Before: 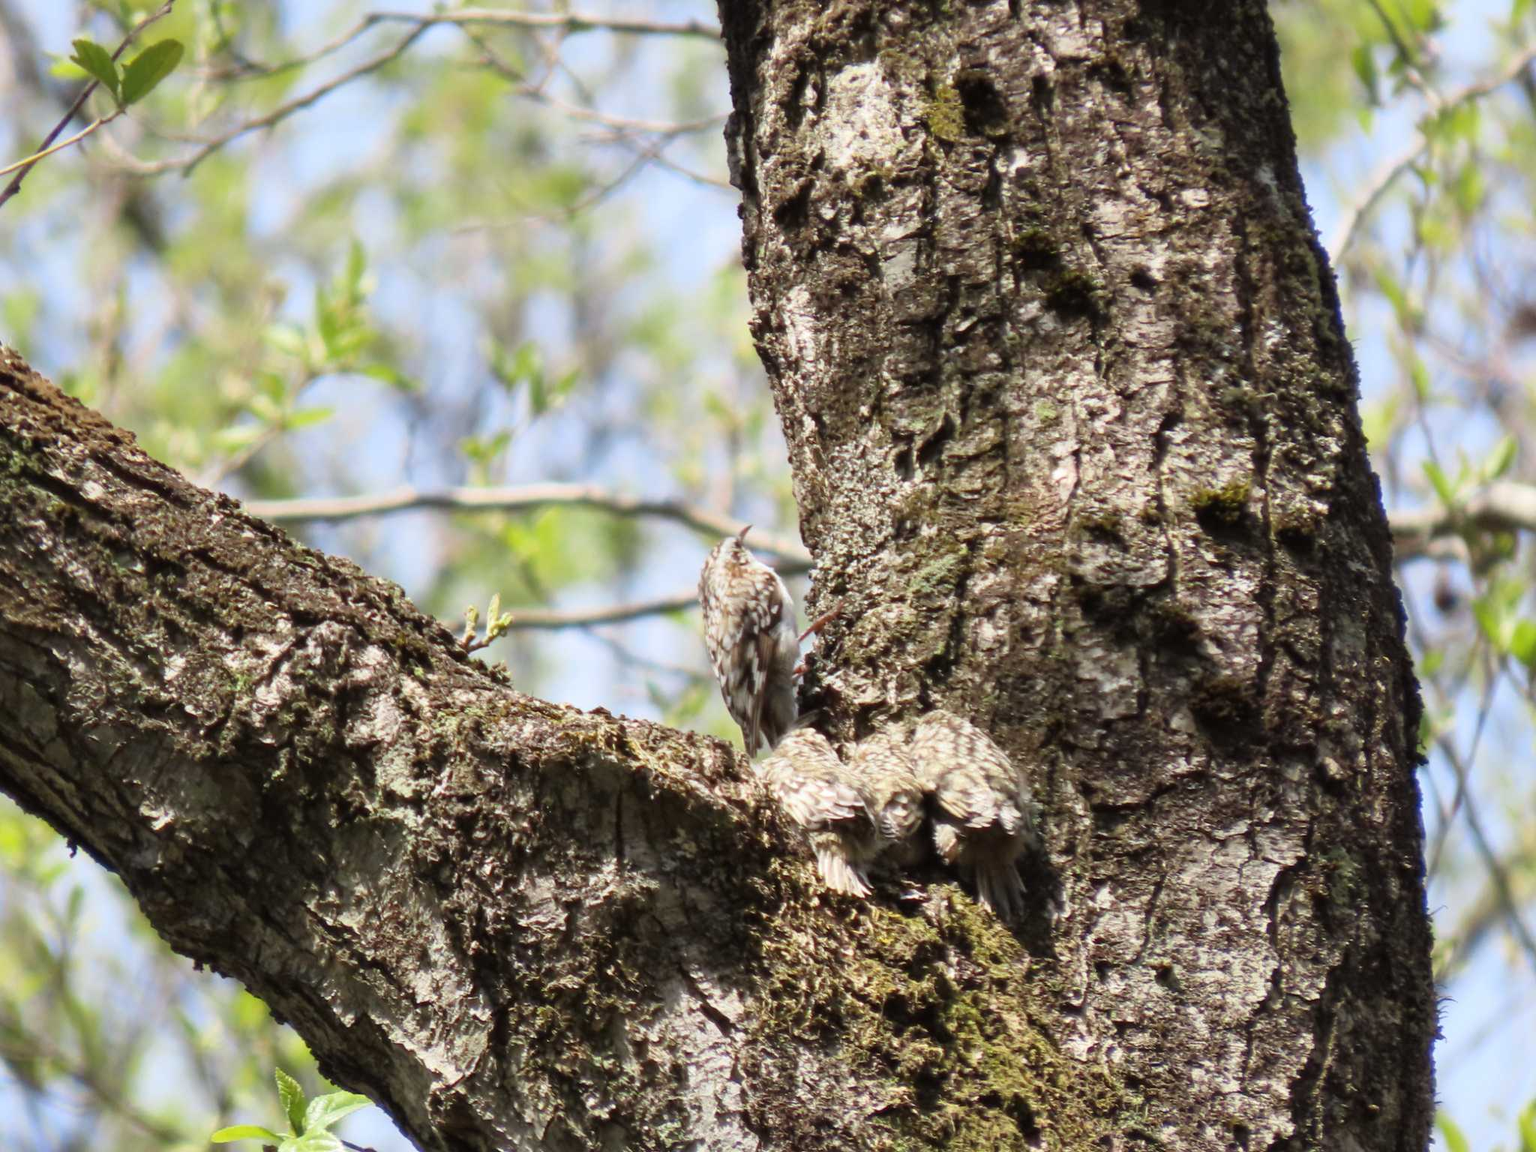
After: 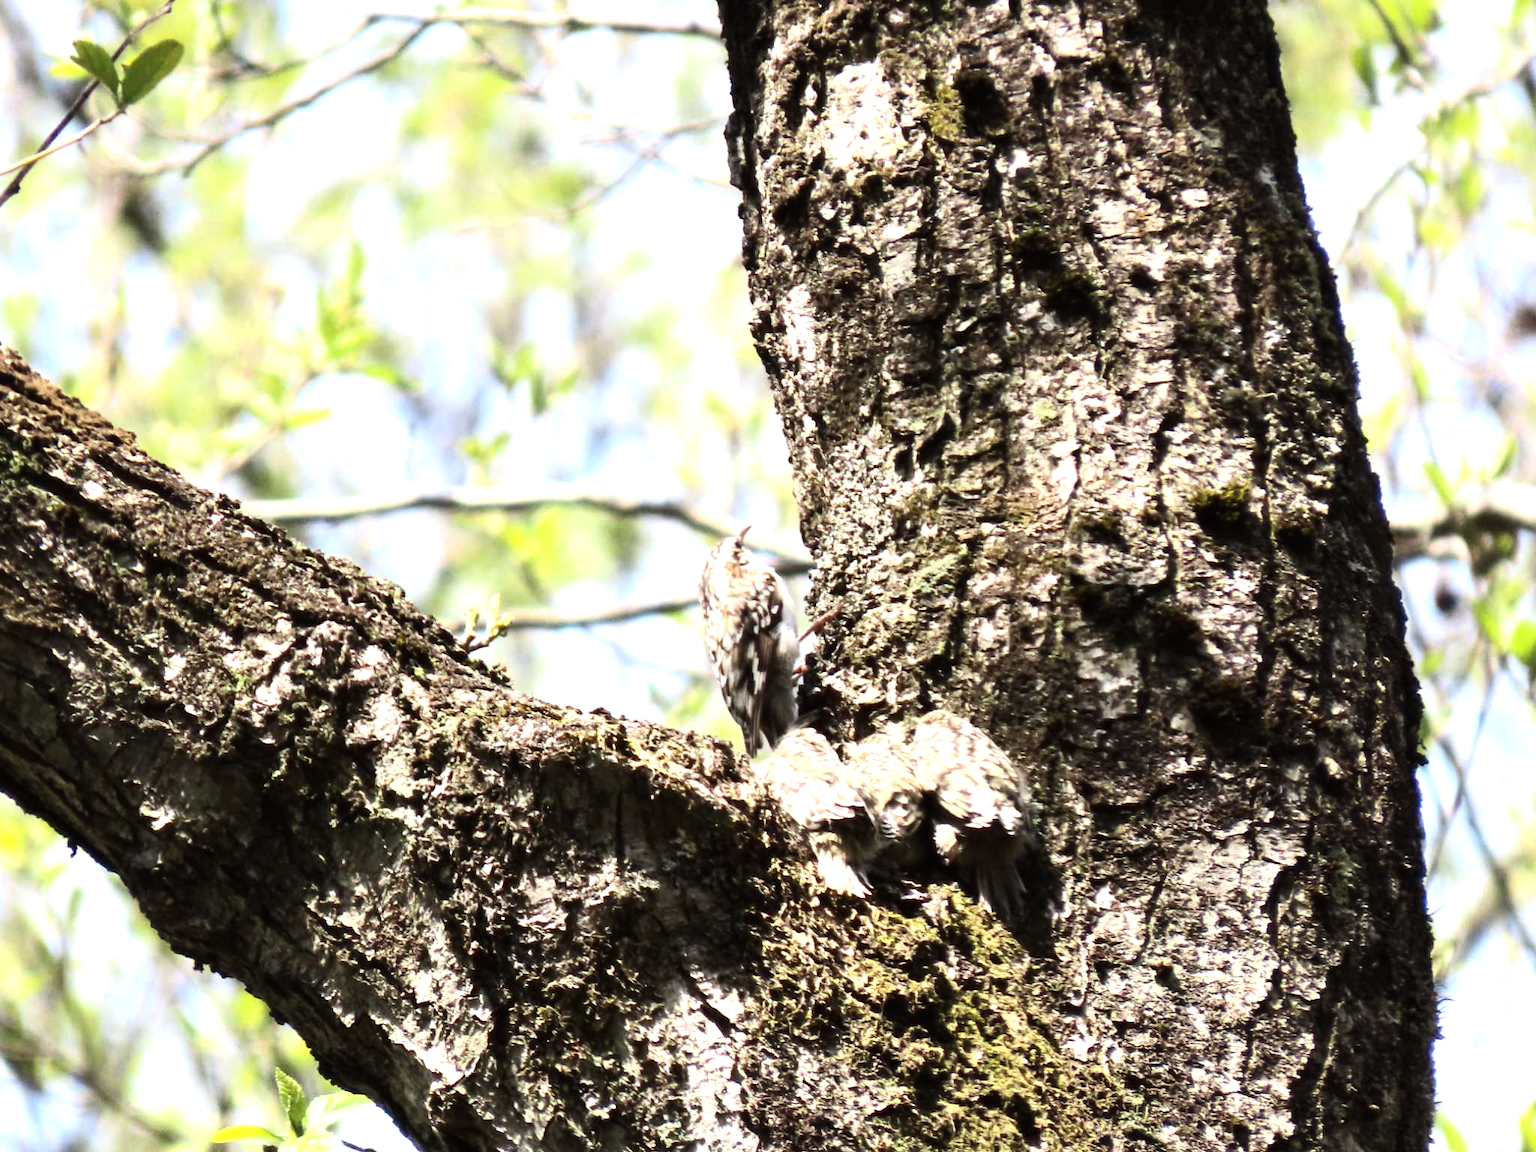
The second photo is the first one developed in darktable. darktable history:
tone equalizer: -8 EV -1.08 EV, -7 EV -1.01 EV, -6 EV -0.867 EV, -5 EV -0.578 EV, -3 EV 0.578 EV, -2 EV 0.867 EV, -1 EV 1.01 EV, +0 EV 1.08 EV, edges refinement/feathering 500, mask exposure compensation -1.57 EV, preserve details no
contrast brightness saturation: contrast 0.15, brightness 0.05
